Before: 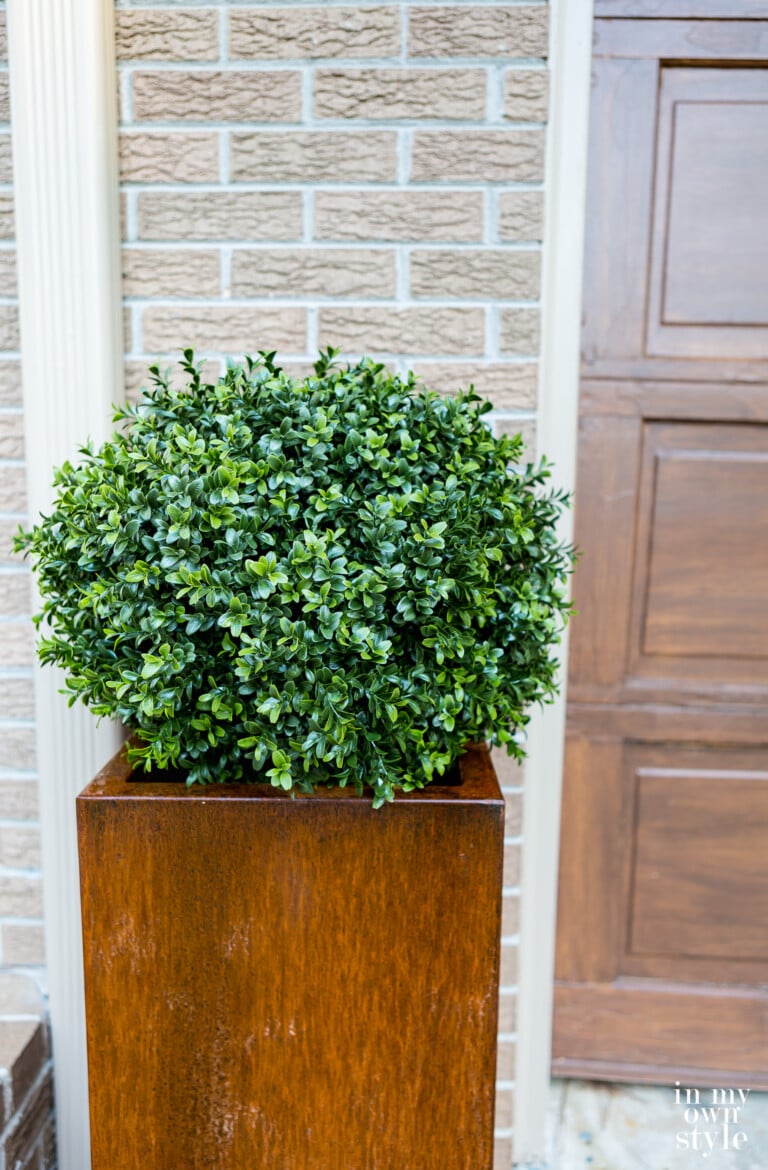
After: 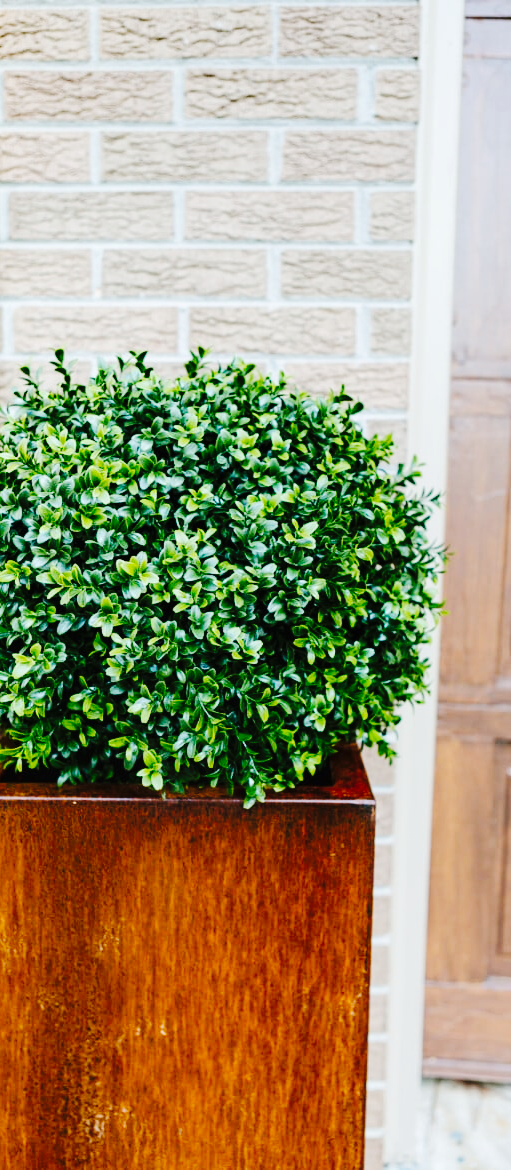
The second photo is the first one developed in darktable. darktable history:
local contrast: mode bilateral grid, contrast 100, coarseness 100, detail 91%, midtone range 0.2
rotate and perspective: automatic cropping original format, crop left 0, crop top 0
crop: left 16.899%, right 16.556%
tone curve: curves: ch0 [(0, 0) (0.003, 0.003) (0.011, 0.009) (0.025, 0.018) (0.044, 0.027) (0.069, 0.034) (0.1, 0.043) (0.136, 0.056) (0.177, 0.084) (0.224, 0.138) (0.277, 0.203) (0.335, 0.329) (0.399, 0.451) (0.468, 0.572) (0.543, 0.671) (0.623, 0.754) (0.709, 0.821) (0.801, 0.88) (0.898, 0.938) (1, 1)], preserve colors none
